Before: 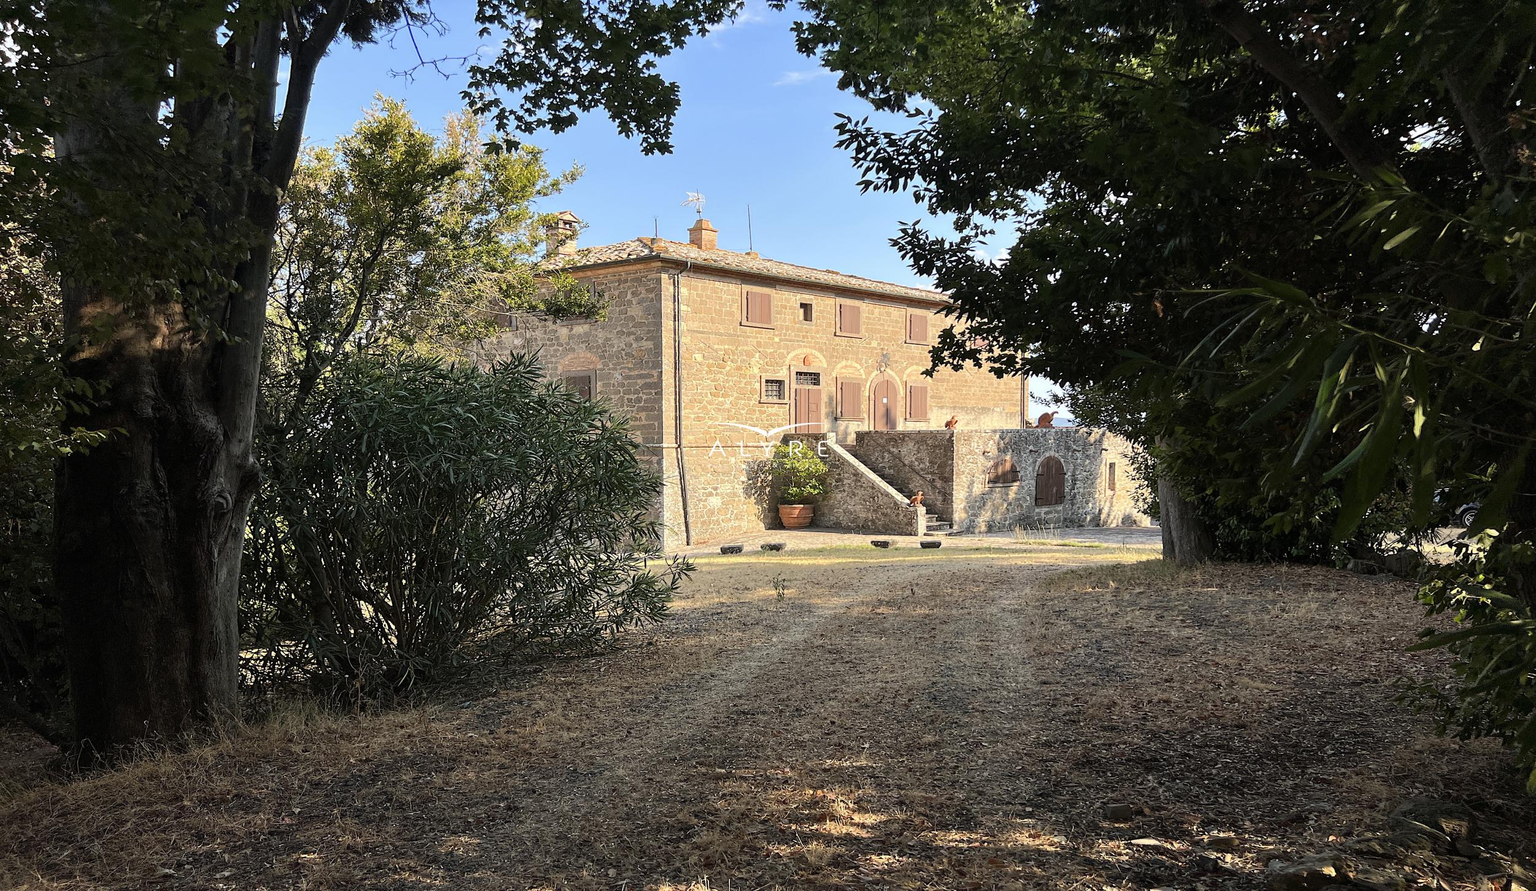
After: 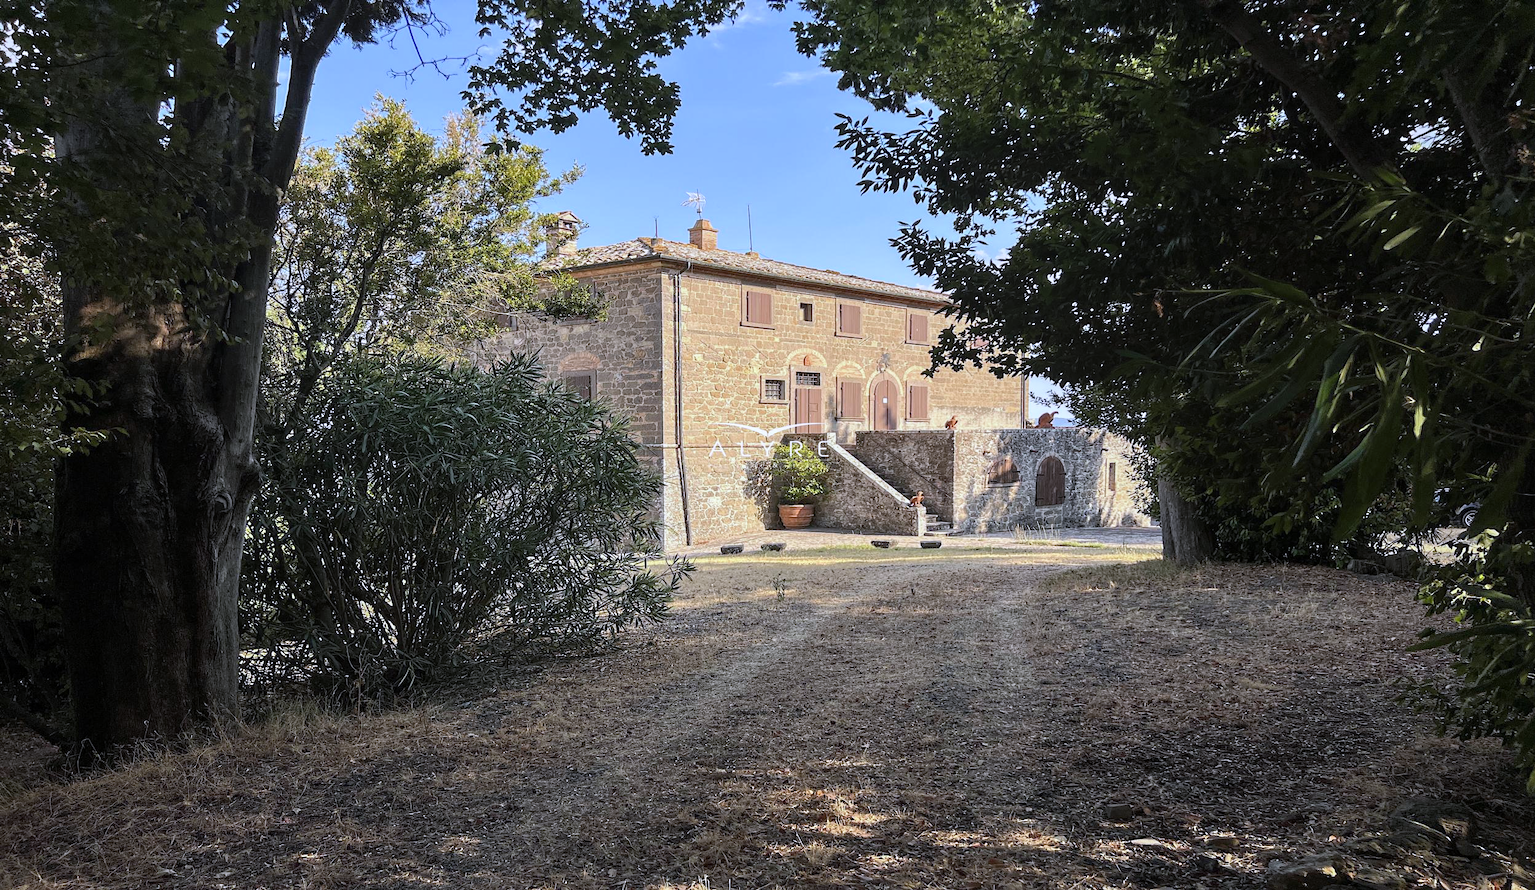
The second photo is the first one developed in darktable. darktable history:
white balance: red 0.967, blue 1.119, emerald 0.756
sharpen: radius 5.325, amount 0.312, threshold 26.433
local contrast: detail 115%
